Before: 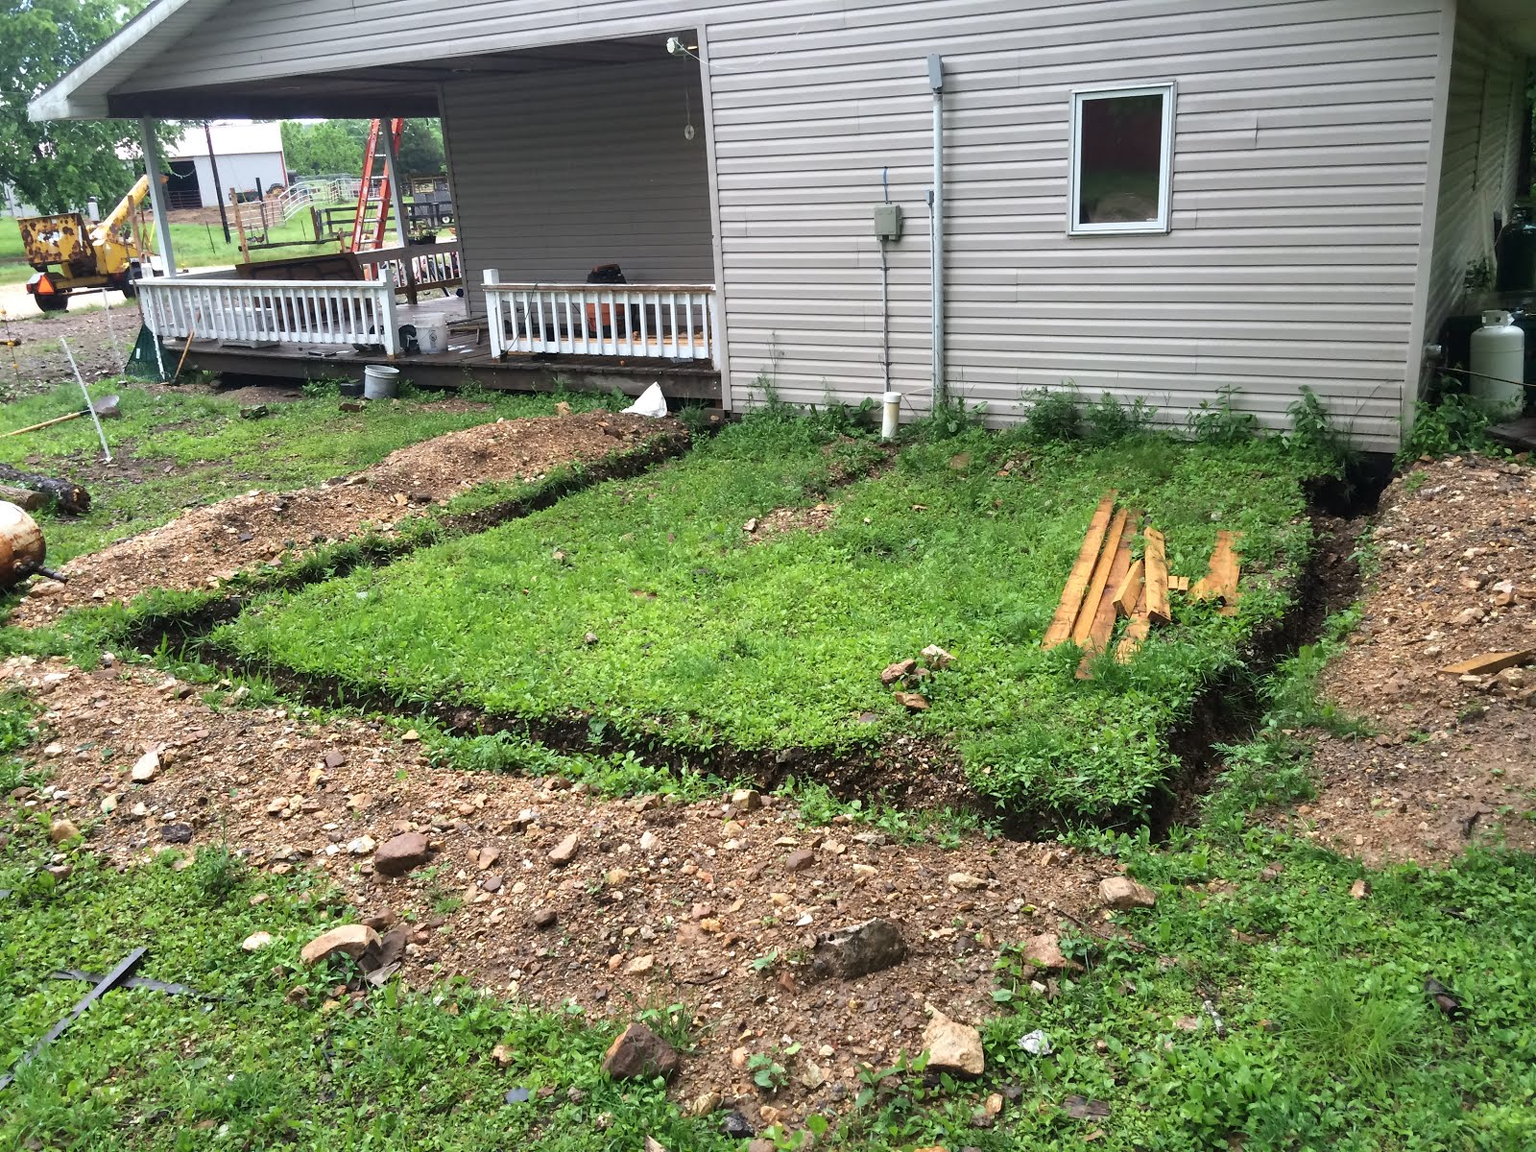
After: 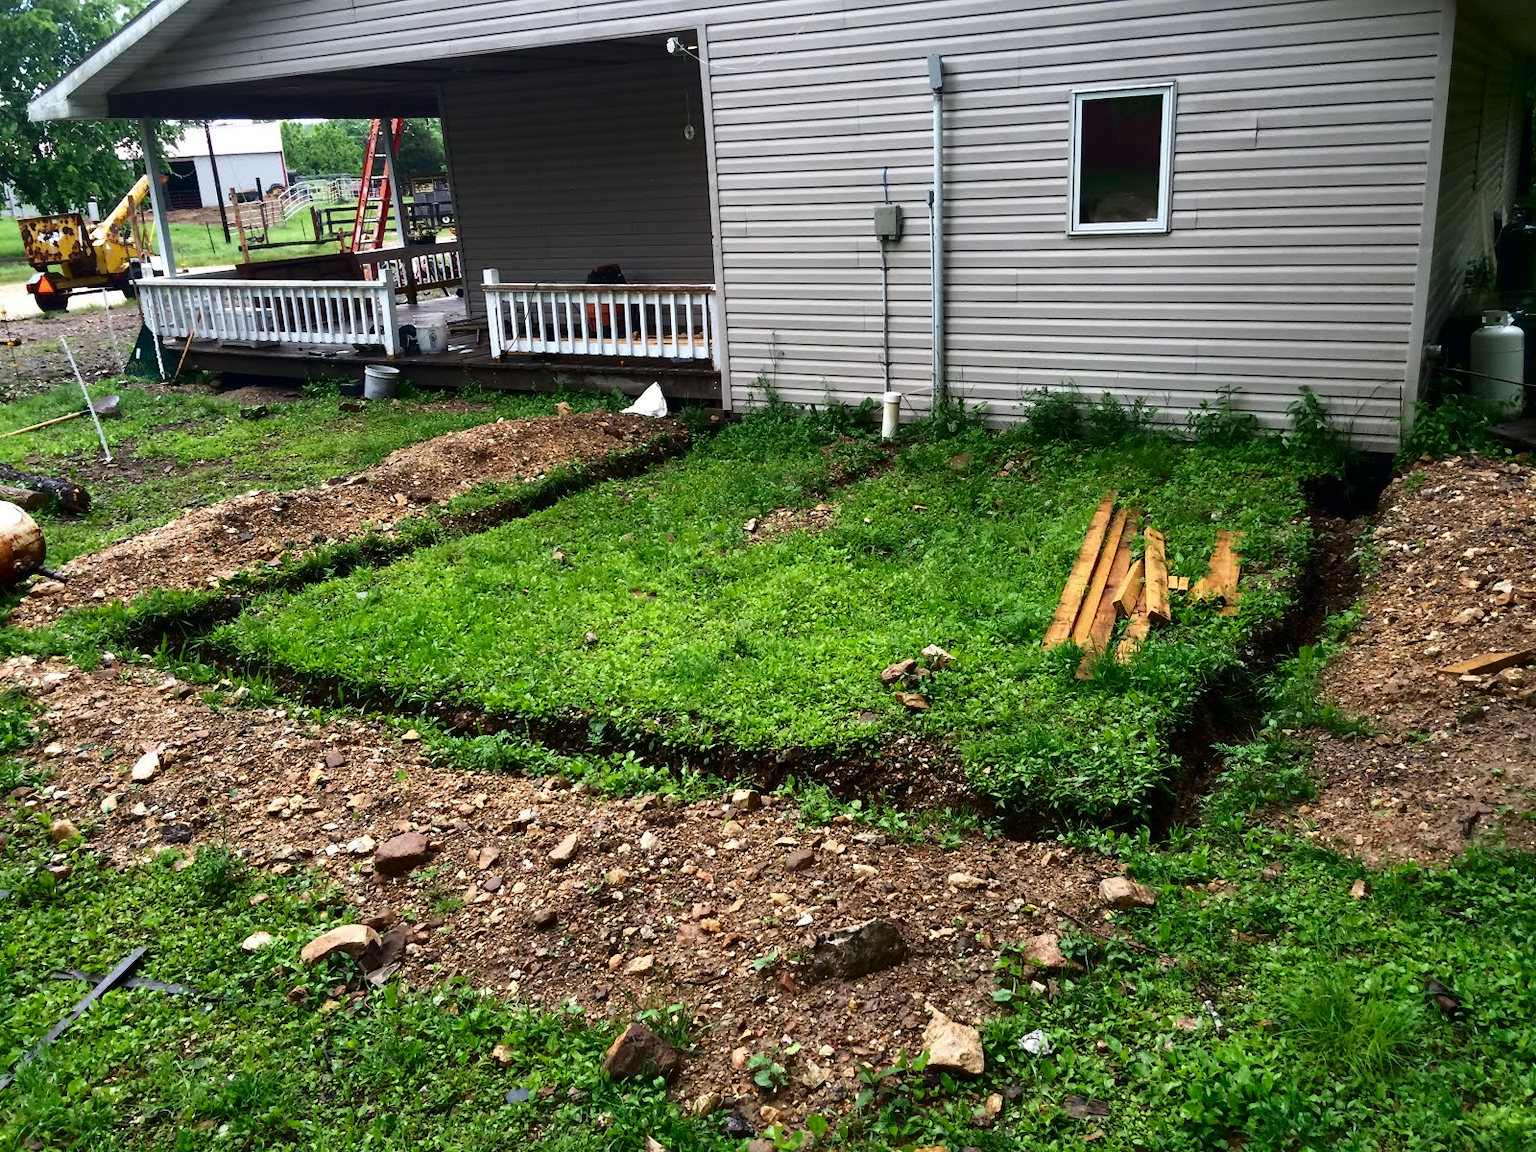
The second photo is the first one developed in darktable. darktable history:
contrast brightness saturation: contrast 0.133, brightness -0.238, saturation 0.149
